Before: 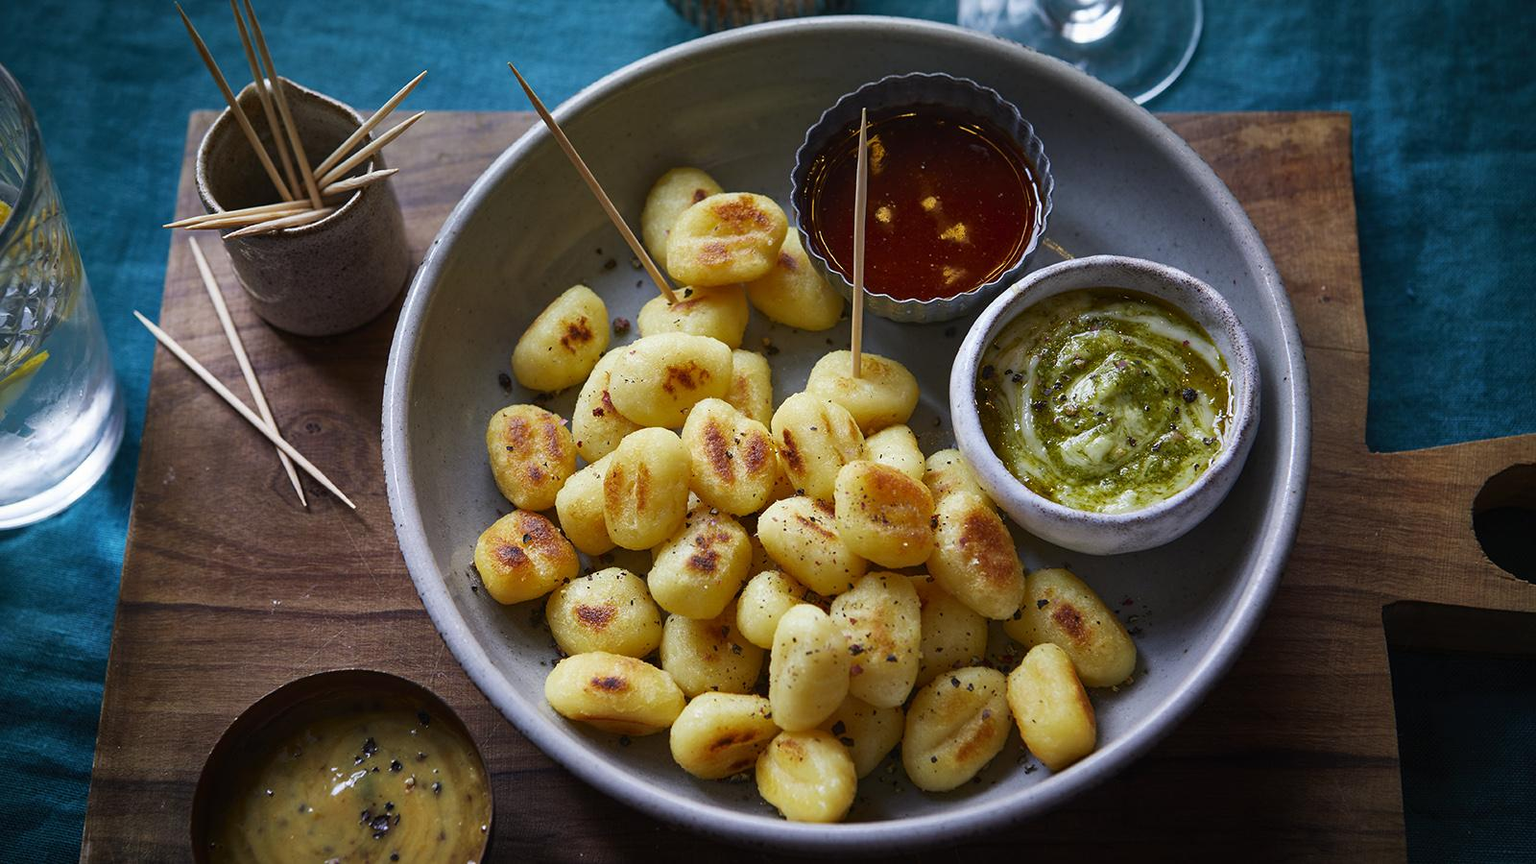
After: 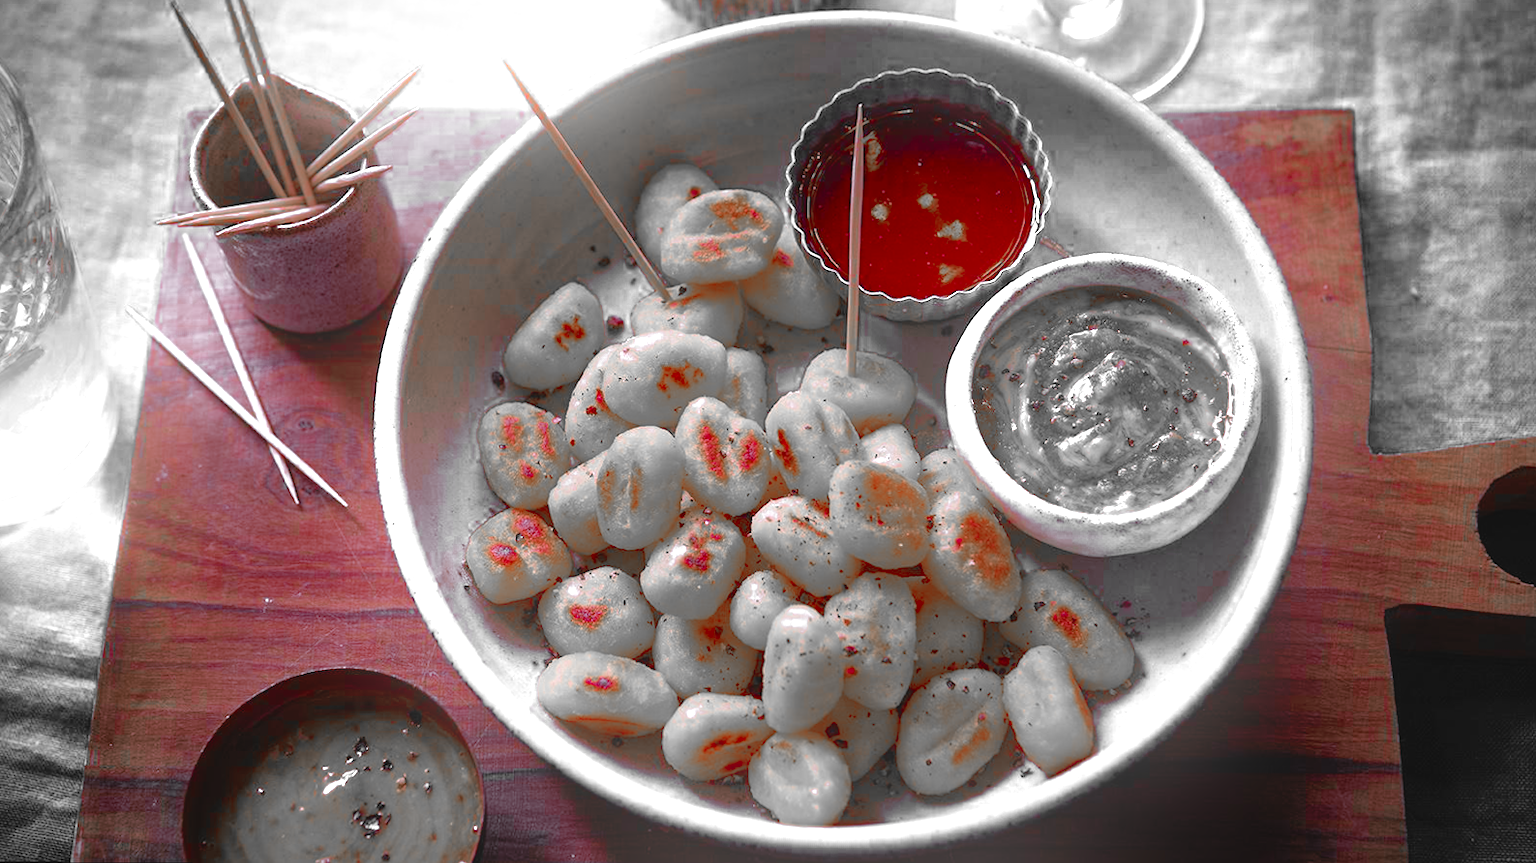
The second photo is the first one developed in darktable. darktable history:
bloom: size 15%, threshold 97%, strength 7%
exposure: black level correction -0.003, exposure 0.04 EV, compensate highlight preservation false
white balance: red 1.042, blue 1.17
tone curve: curves: ch0 [(0, 0) (0.004, 0.008) (0.077, 0.156) (0.169, 0.29) (0.774, 0.774) (1, 1)], color space Lab, linked channels, preserve colors none
color zones: curves: ch0 [(0, 0.352) (0.143, 0.407) (0.286, 0.386) (0.429, 0.431) (0.571, 0.829) (0.714, 0.853) (0.857, 0.833) (1, 0.352)]; ch1 [(0, 0.604) (0.072, 0.726) (0.096, 0.608) (0.205, 0.007) (0.571, -0.006) (0.839, -0.013) (0.857, -0.012) (1, 0.604)]
rotate and perspective: rotation 0.192°, lens shift (horizontal) -0.015, crop left 0.005, crop right 0.996, crop top 0.006, crop bottom 0.99
